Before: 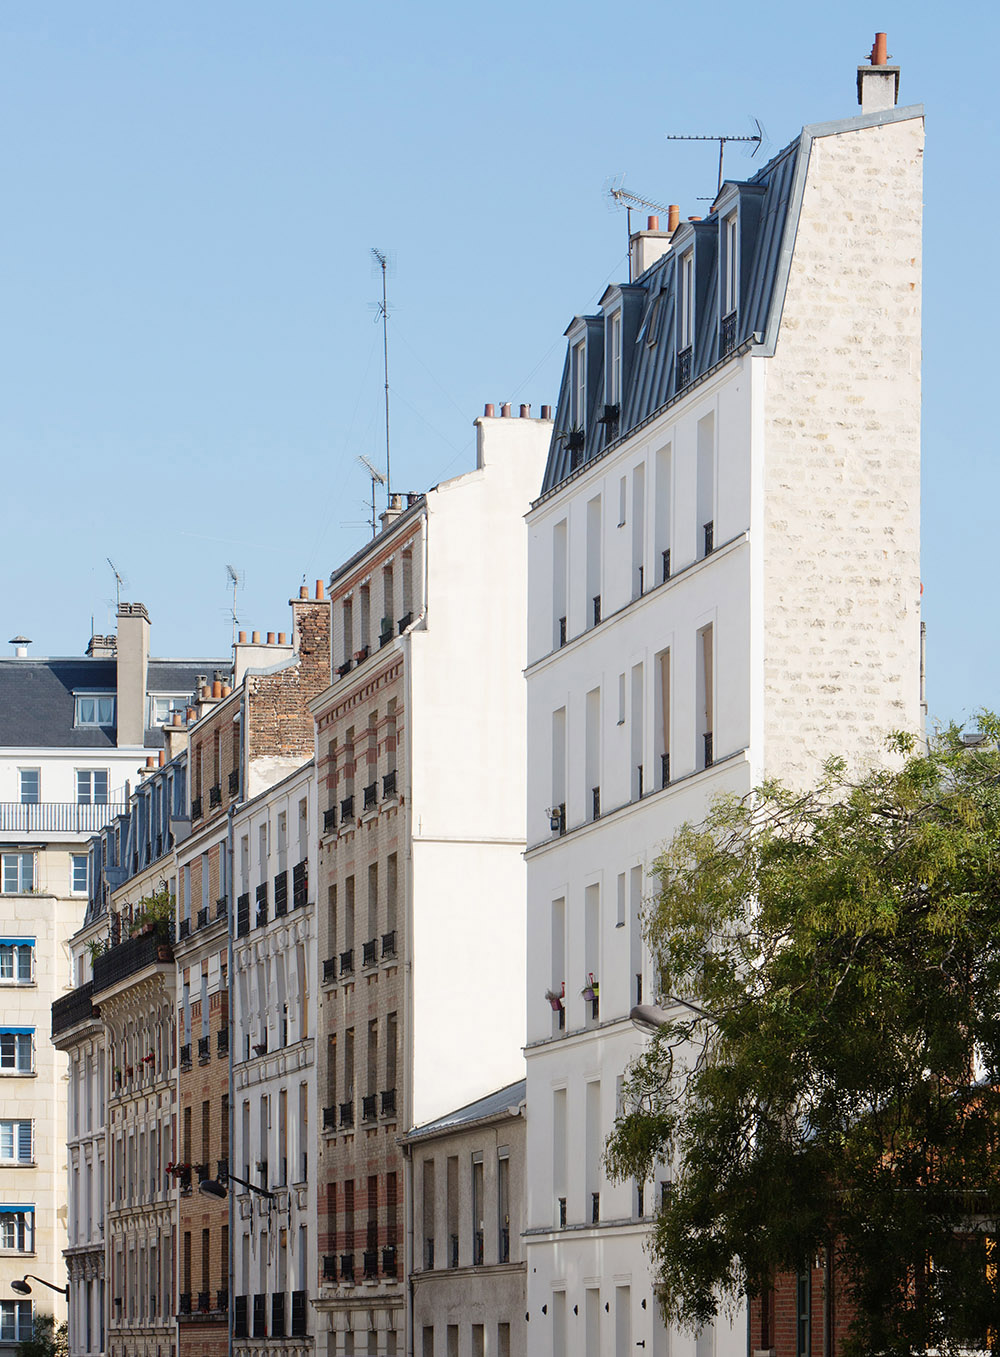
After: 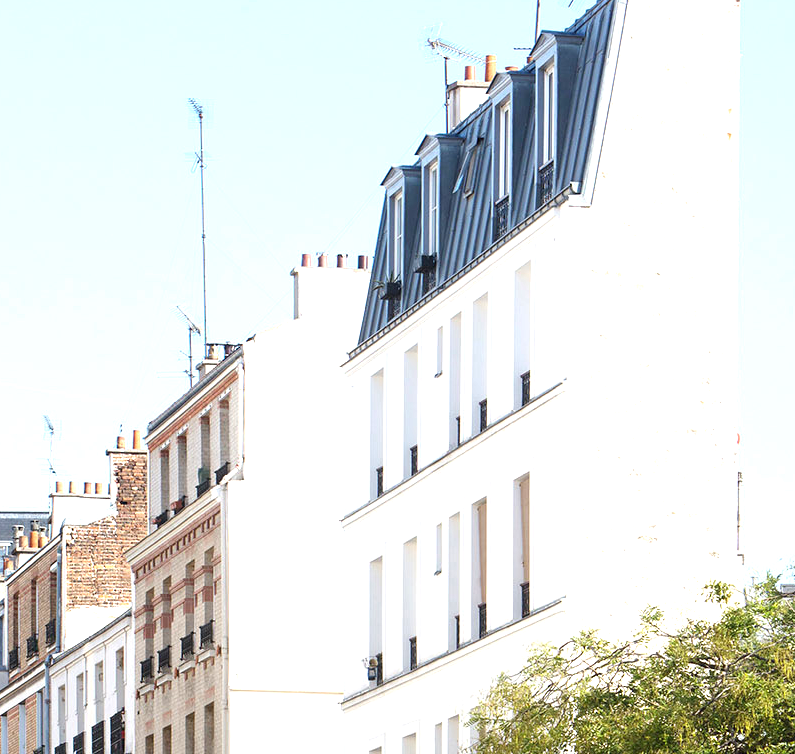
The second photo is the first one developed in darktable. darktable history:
exposure: exposure 1.145 EV, compensate highlight preservation false
crop: left 18.393%, top 11.122%, right 2.035%, bottom 33.244%
